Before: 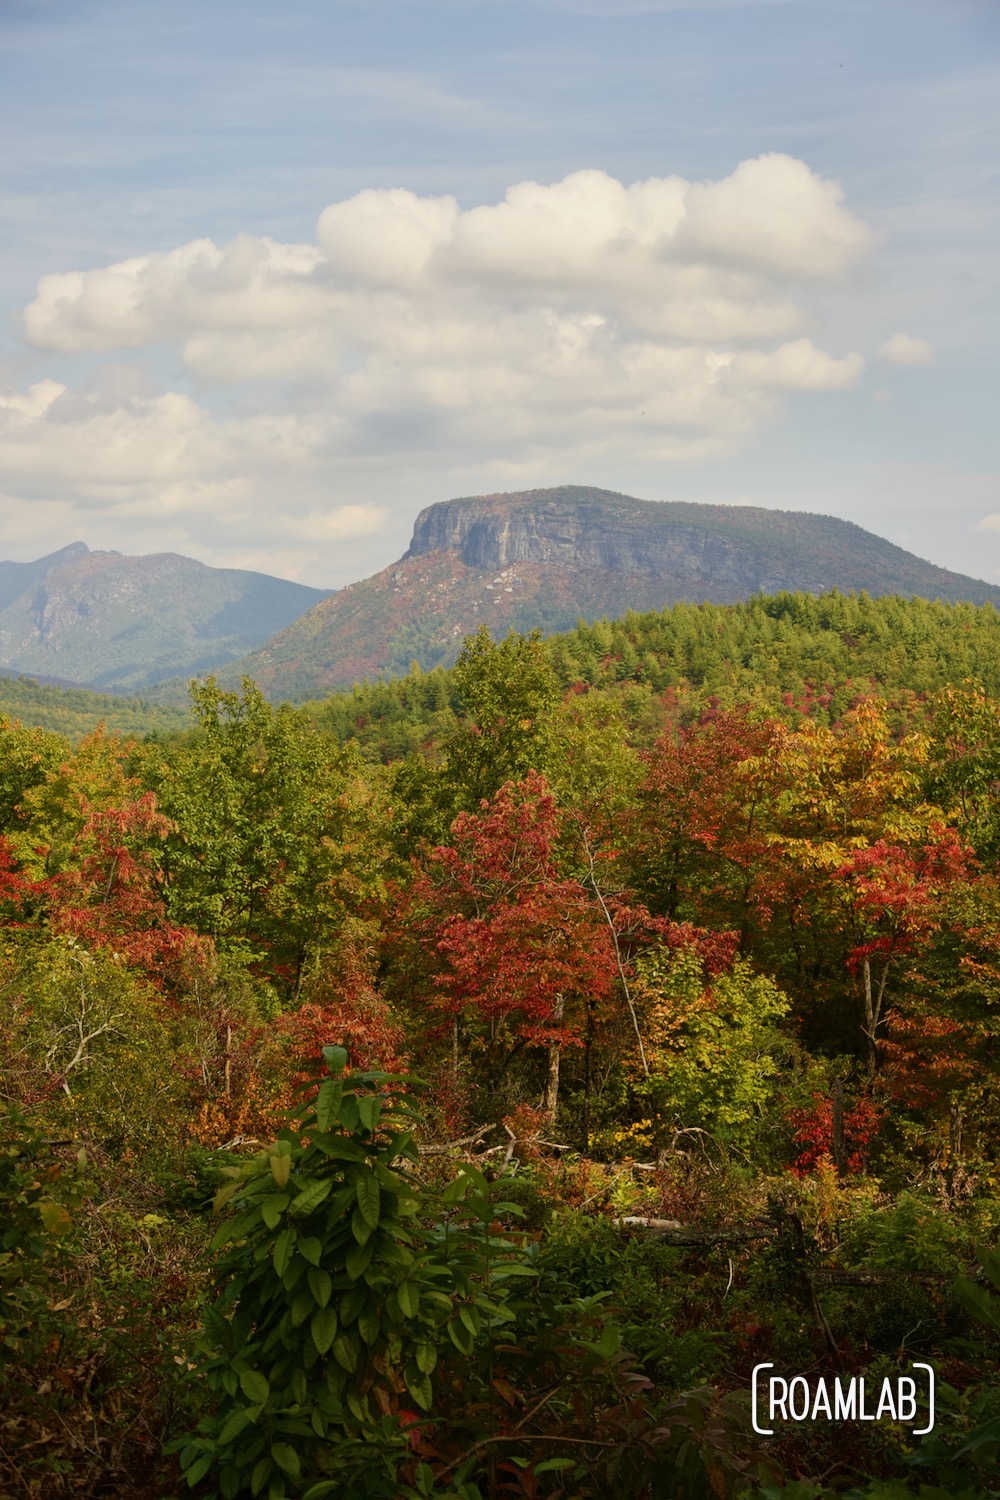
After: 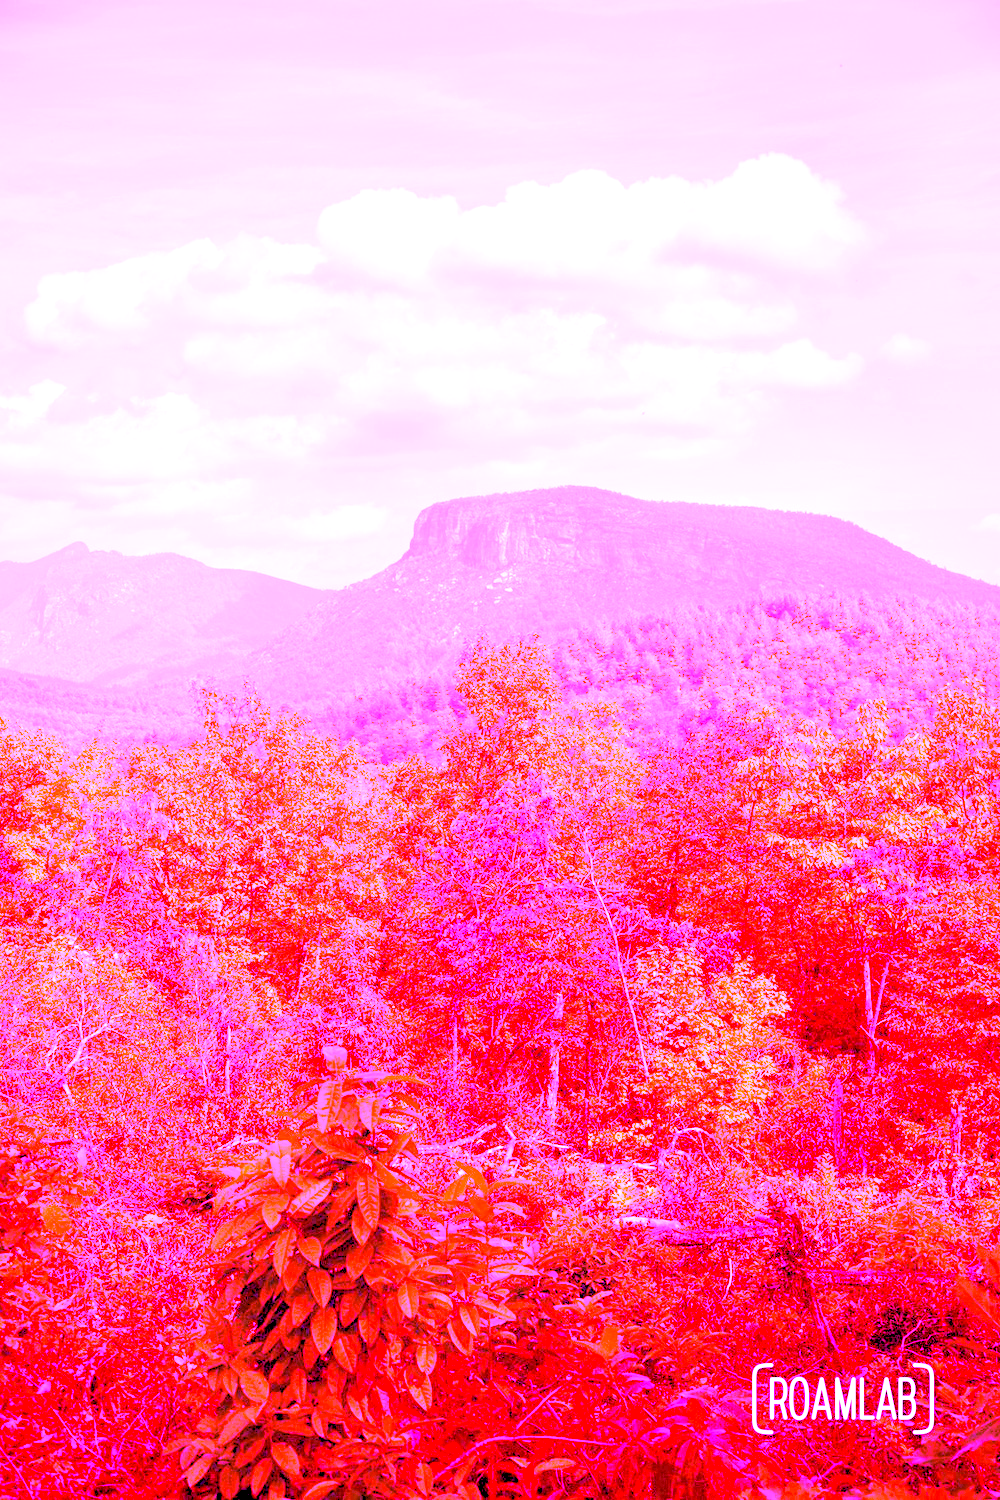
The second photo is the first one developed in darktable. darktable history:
white balance: red 8, blue 8
exposure: black level correction 0, exposure 1.1 EV, compensate highlight preservation false
rgb levels: preserve colors sum RGB, levels [[0.038, 0.433, 0.934], [0, 0.5, 1], [0, 0.5, 1]]
